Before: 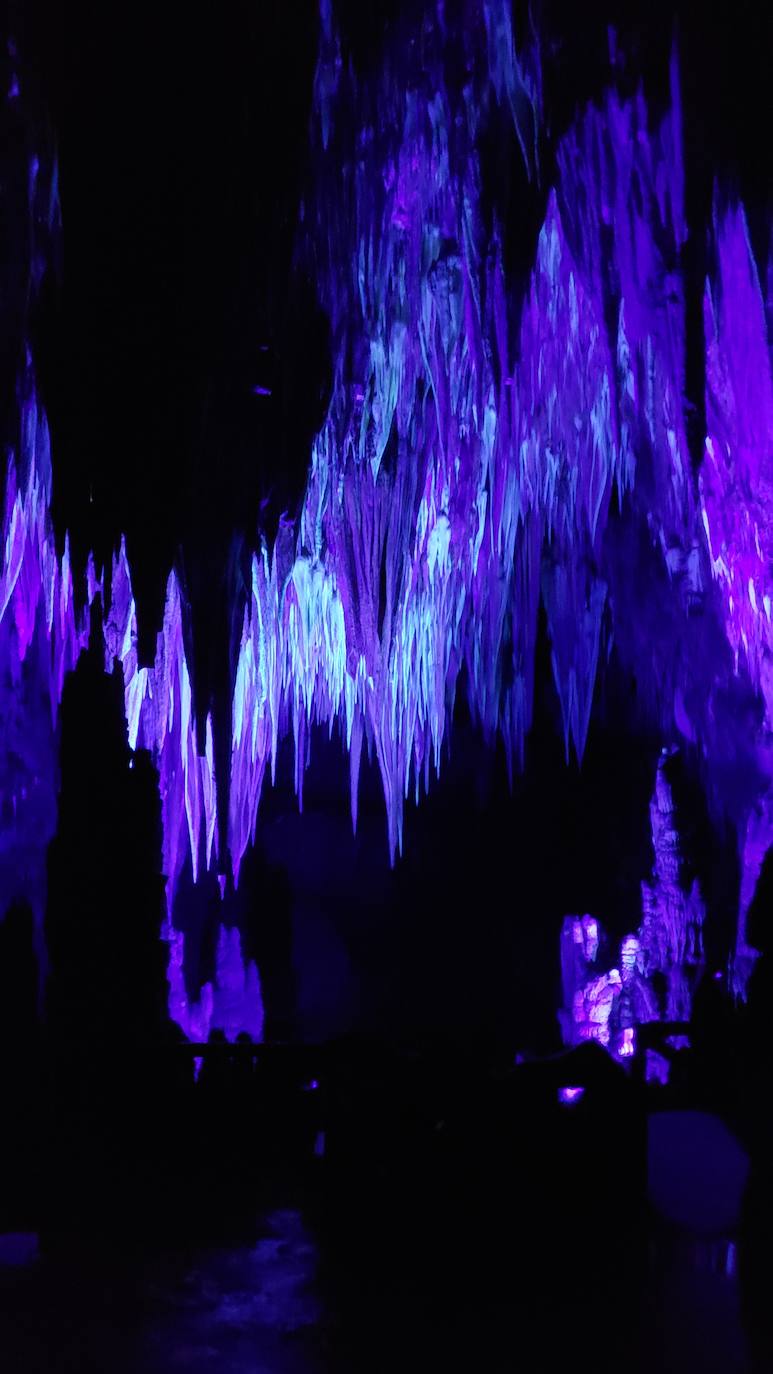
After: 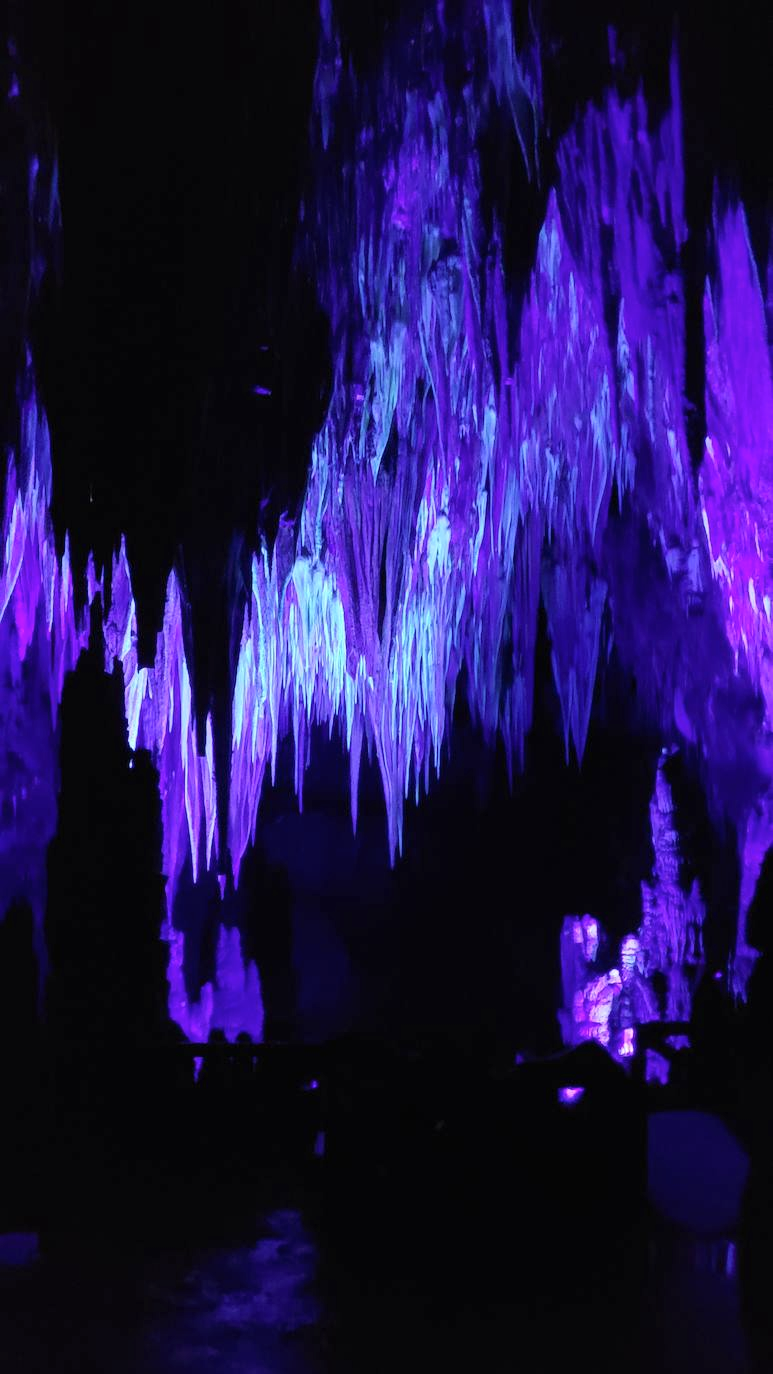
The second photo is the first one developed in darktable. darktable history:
contrast brightness saturation: contrast 0.047, brightness 0.067, saturation 0.01
